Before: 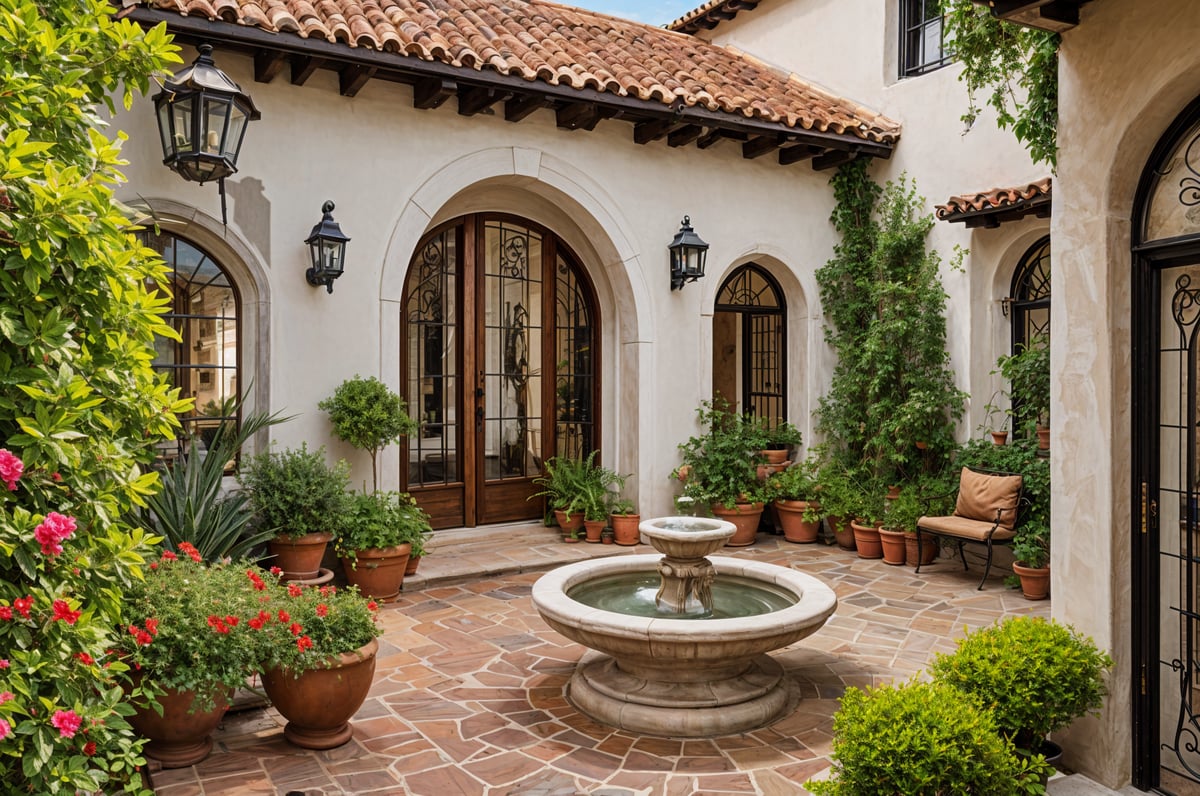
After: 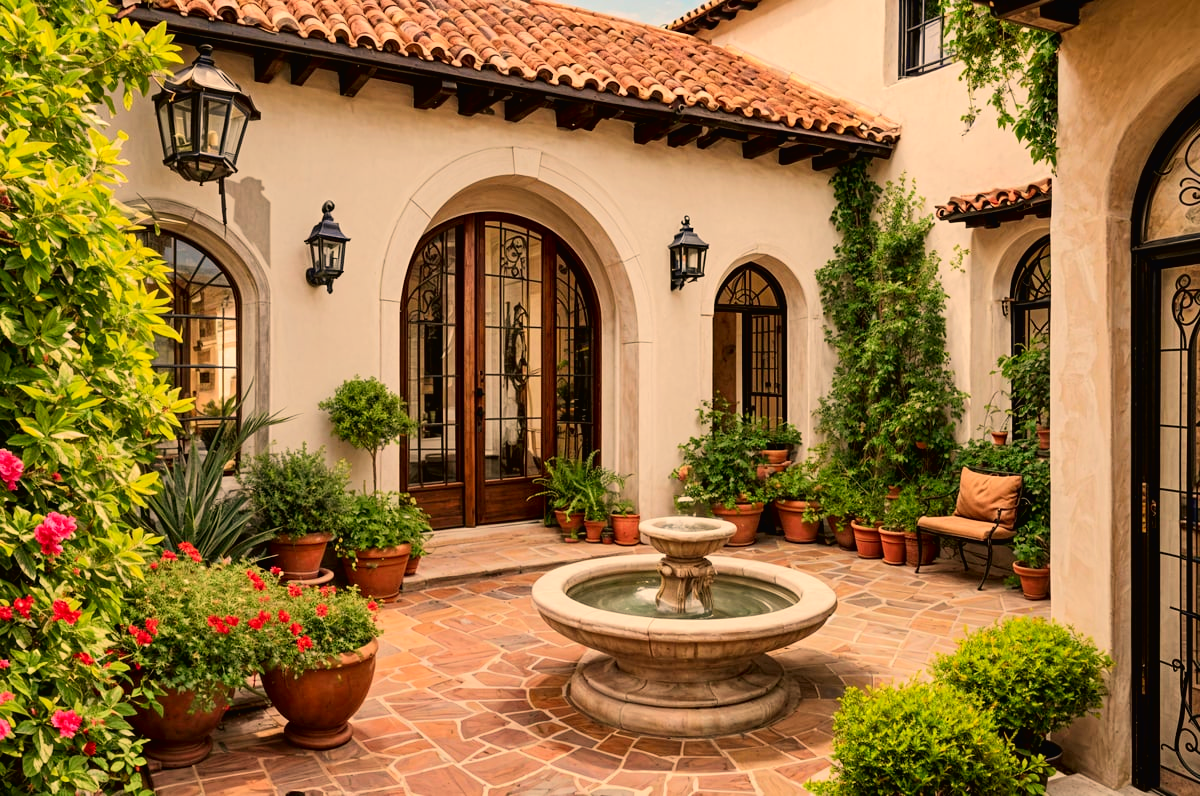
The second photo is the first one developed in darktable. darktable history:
white balance: red 1.029, blue 0.92
color correction: highlights a* 11.96, highlights b* 11.58
tone curve: curves: ch0 [(0, 0.013) (0.054, 0.018) (0.205, 0.191) (0.289, 0.292) (0.39, 0.424) (0.493, 0.551) (0.666, 0.743) (0.795, 0.841) (1, 0.998)]; ch1 [(0, 0) (0.385, 0.343) (0.439, 0.415) (0.494, 0.495) (0.501, 0.501) (0.51, 0.509) (0.54, 0.552) (0.586, 0.614) (0.66, 0.706) (0.783, 0.804) (1, 1)]; ch2 [(0, 0) (0.32, 0.281) (0.403, 0.399) (0.441, 0.428) (0.47, 0.469) (0.498, 0.496) (0.524, 0.538) (0.566, 0.579) (0.633, 0.665) (0.7, 0.711) (1, 1)], color space Lab, independent channels, preserve colors none
